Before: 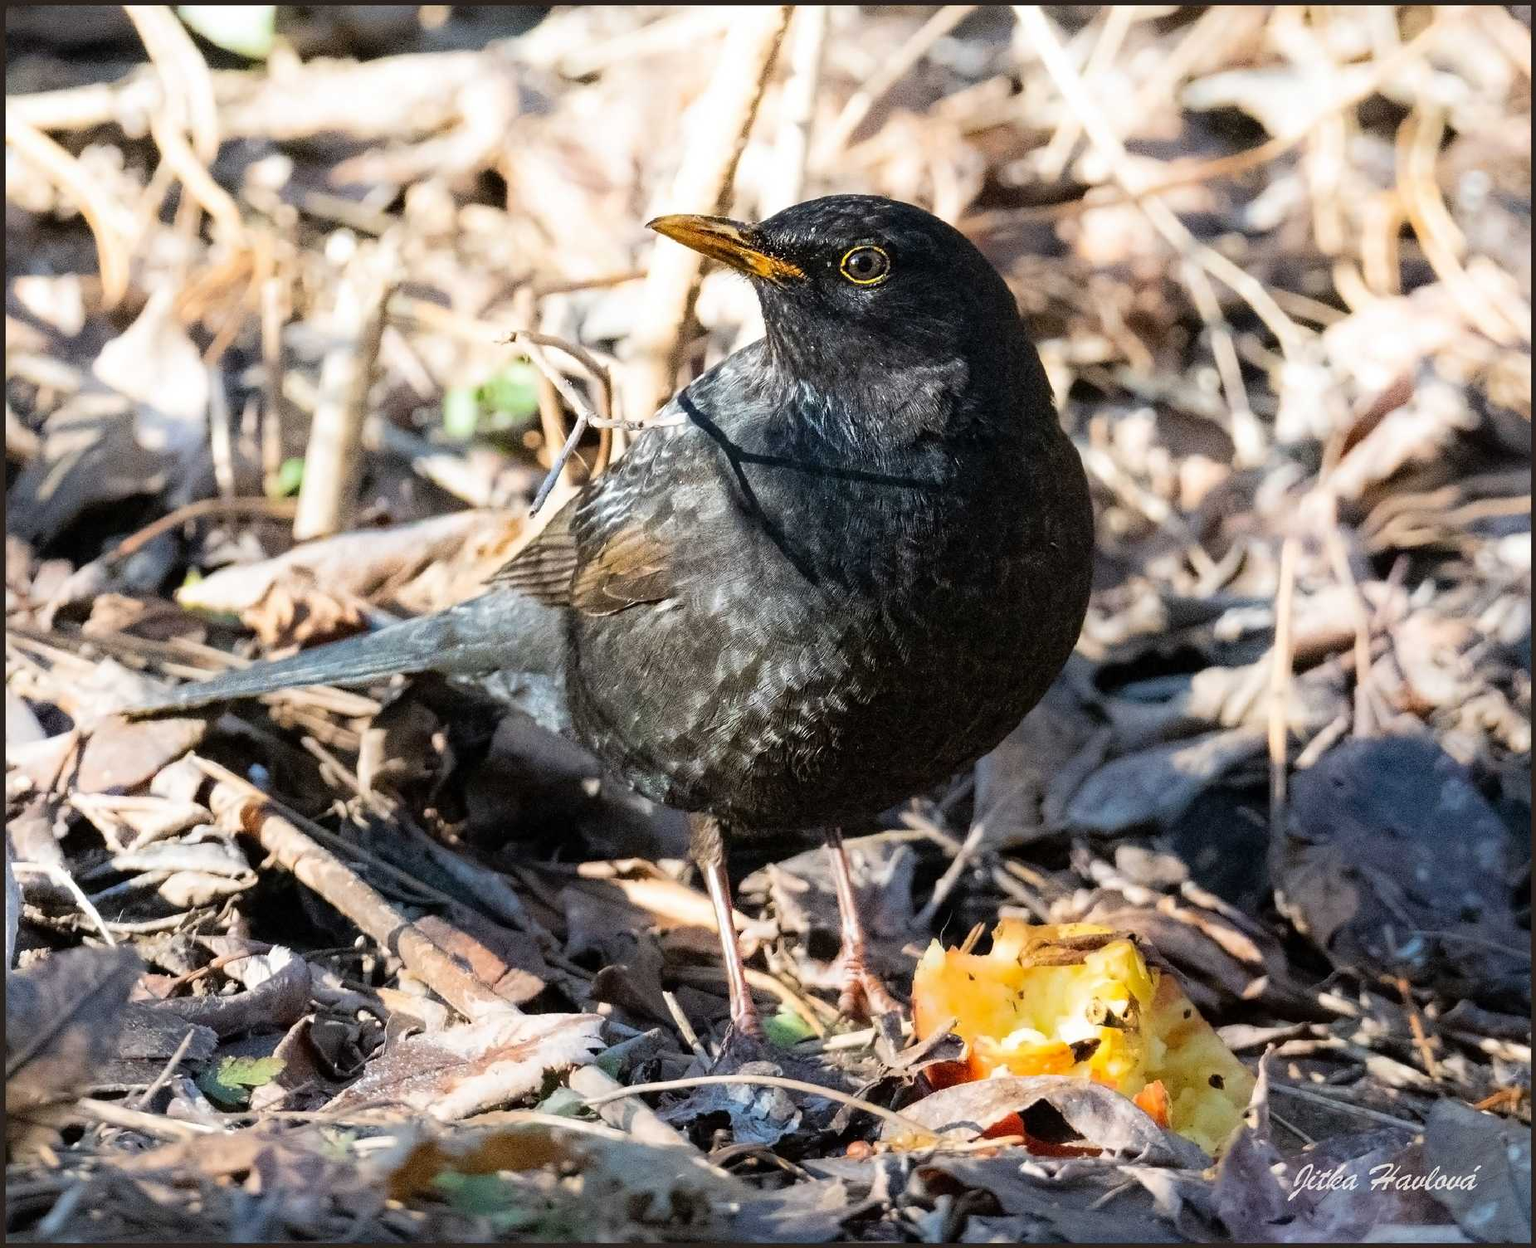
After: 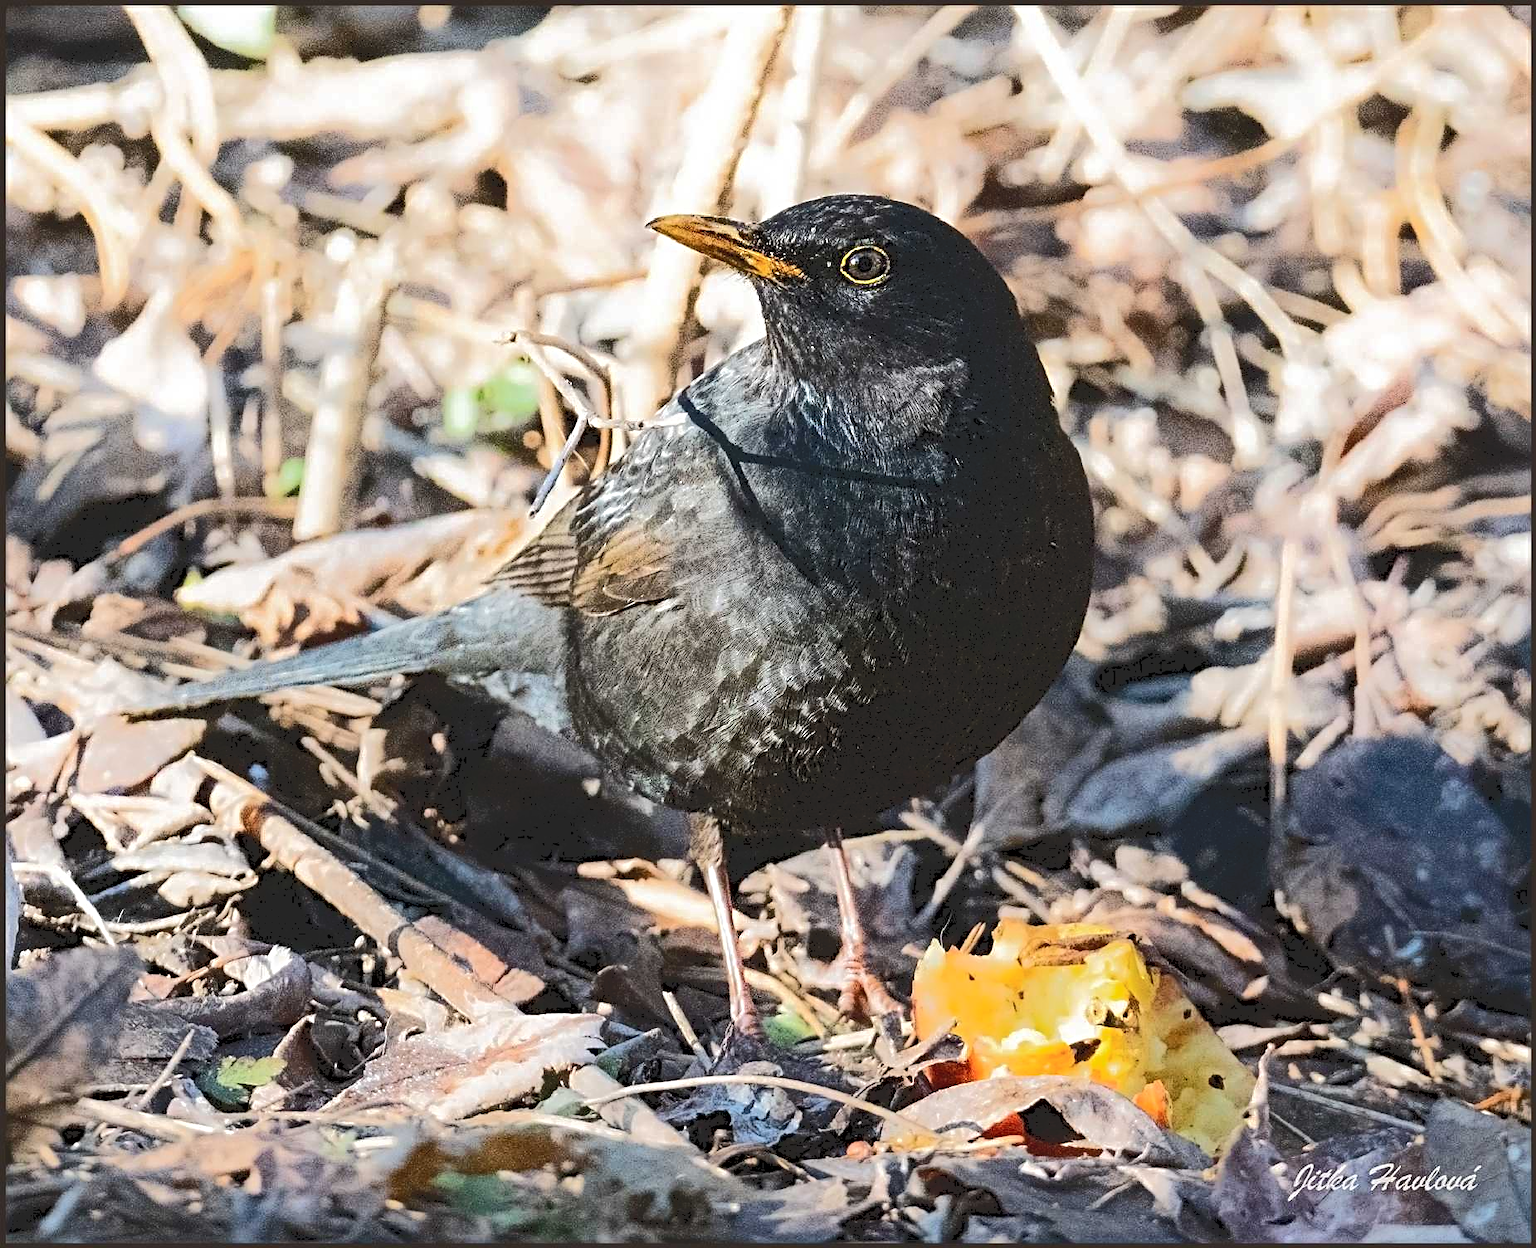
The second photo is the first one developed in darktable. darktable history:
tone curve: curves: ch0 [(0, 0) (0.003, 0.145) (0.011, 0.148) (0.025, 0.15) (0.044, 0.159) (0.069, 0.16) (0.1, 0.164) (0.136, 0.182) (0.177, 0.213) (0.224, 0.247) (0.277, 0.298) (0.335, 0.37) (0.399, 0.456) (0.468, 0.552) (0.543, 0.641) (0.623, 0.713) (0.709, 0.768) (0.801, 0.825) (0.898, 0.868) (1, 1)], color space Lab, independent channels, preserve colors none
sharpen: radius 3.947
